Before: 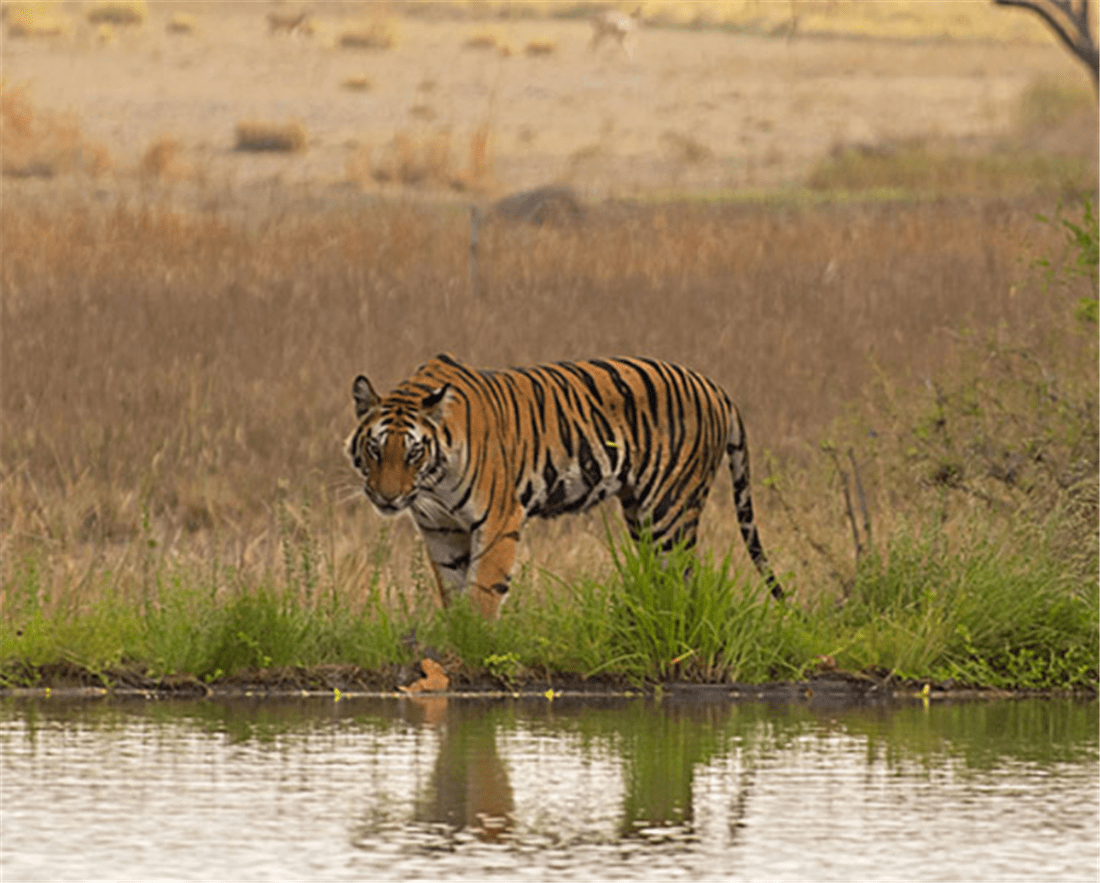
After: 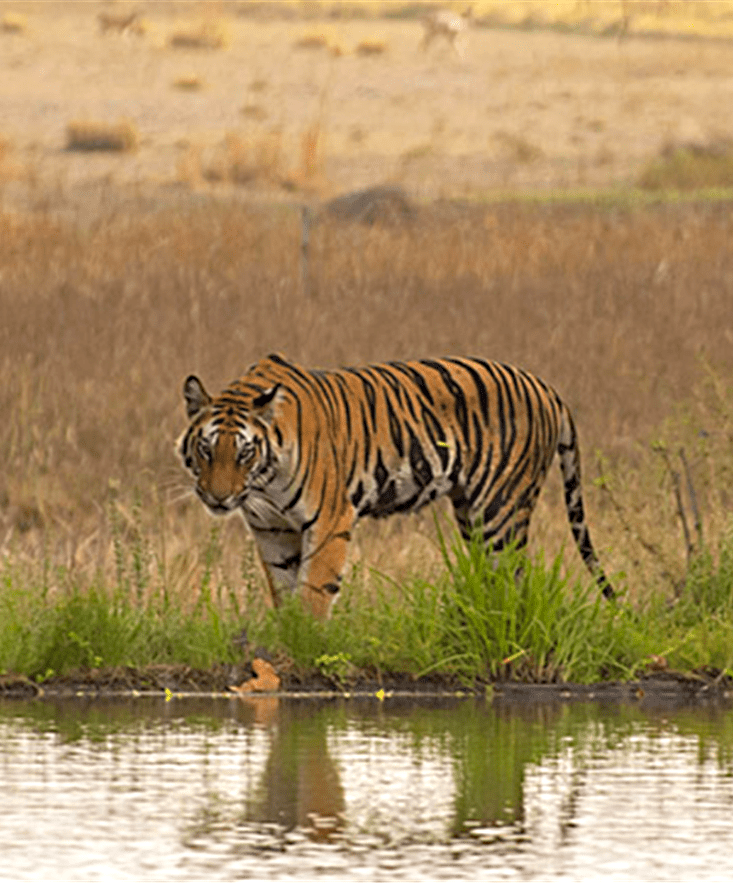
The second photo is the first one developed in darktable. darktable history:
haze removal: compatibility mode true, adaptive false
crop and rotate: left 15.412%, right 17.947%
exposure: exposure 0.297 EV, compensate exposure bias true, compensate highlight preservation false
